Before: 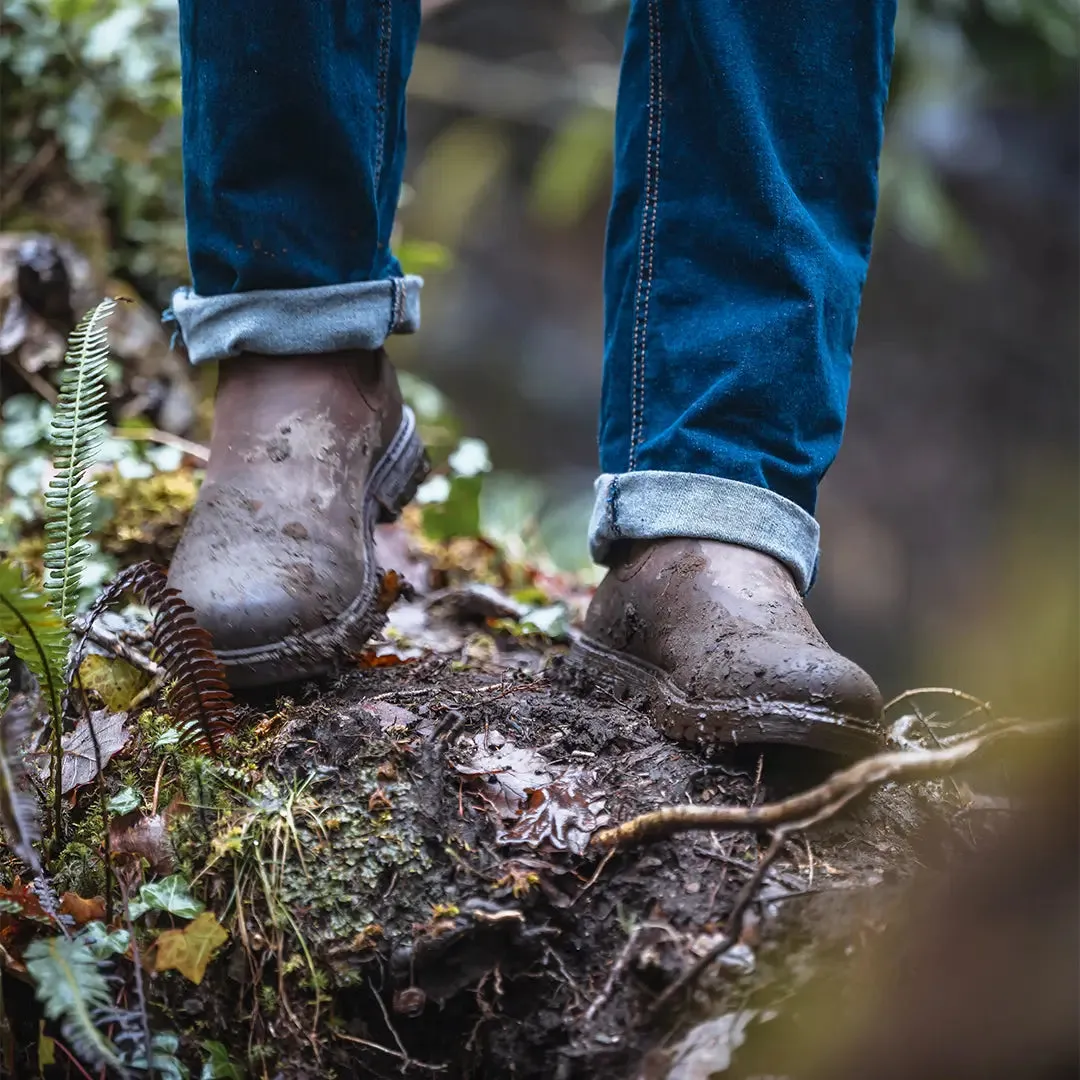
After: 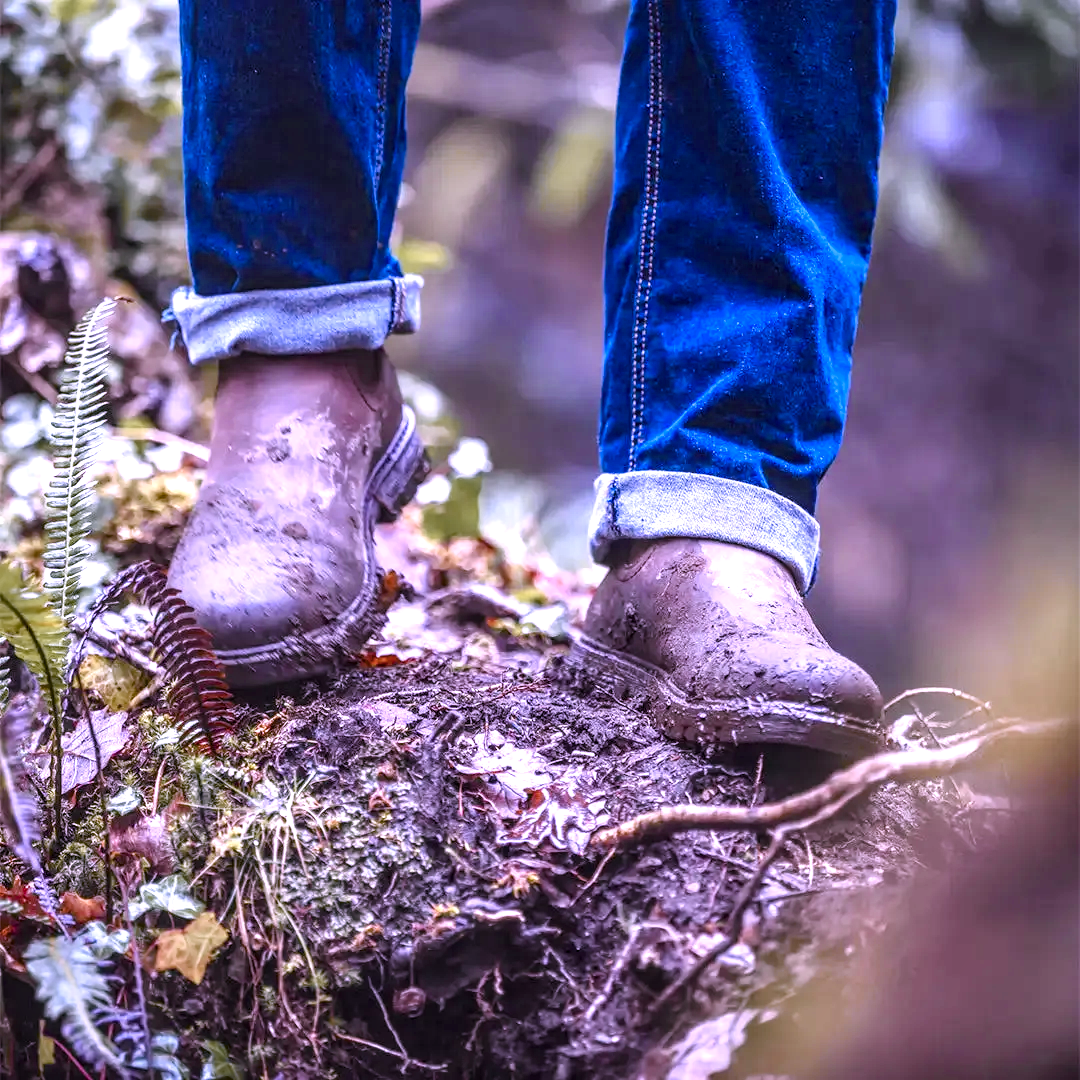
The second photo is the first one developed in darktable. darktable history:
tone curve: curves: ch0 [(0, 0) (0.765, 0.816) (1, 1)]; ch1 [(0, 0) (0.425, 0.464) (0.5, 0.5) (0.531, 0.522) (0.588, 0.575) (0.994, 0.939)]; ch2 [(0, 0) (0.398, 0.435) (0.455, 0.481) (0.501, 0.504) (0.529, 0.544) (0.584, 0.585) (1, 0.911)], color space Lab, independent channels
exposure: black level correction 0, exposure 0.5 EV, compensate exposure bias true, compensate highlight preservation false
color balance rgb: perceptual saturation grading › global saturation 20%, perceptual saturation grading › highlights -25%, perceptual saturation grading › shadows 50%
levels: levels [0, 0.476, 0.951]
local contrast: on, module defaults
color calibration: output R [1.107, -0.012, -0.003, 0], output B [0, 0, 1.308, 0], illuminant custom, x 0.389, y 0.387, temperature 3838.64 K
